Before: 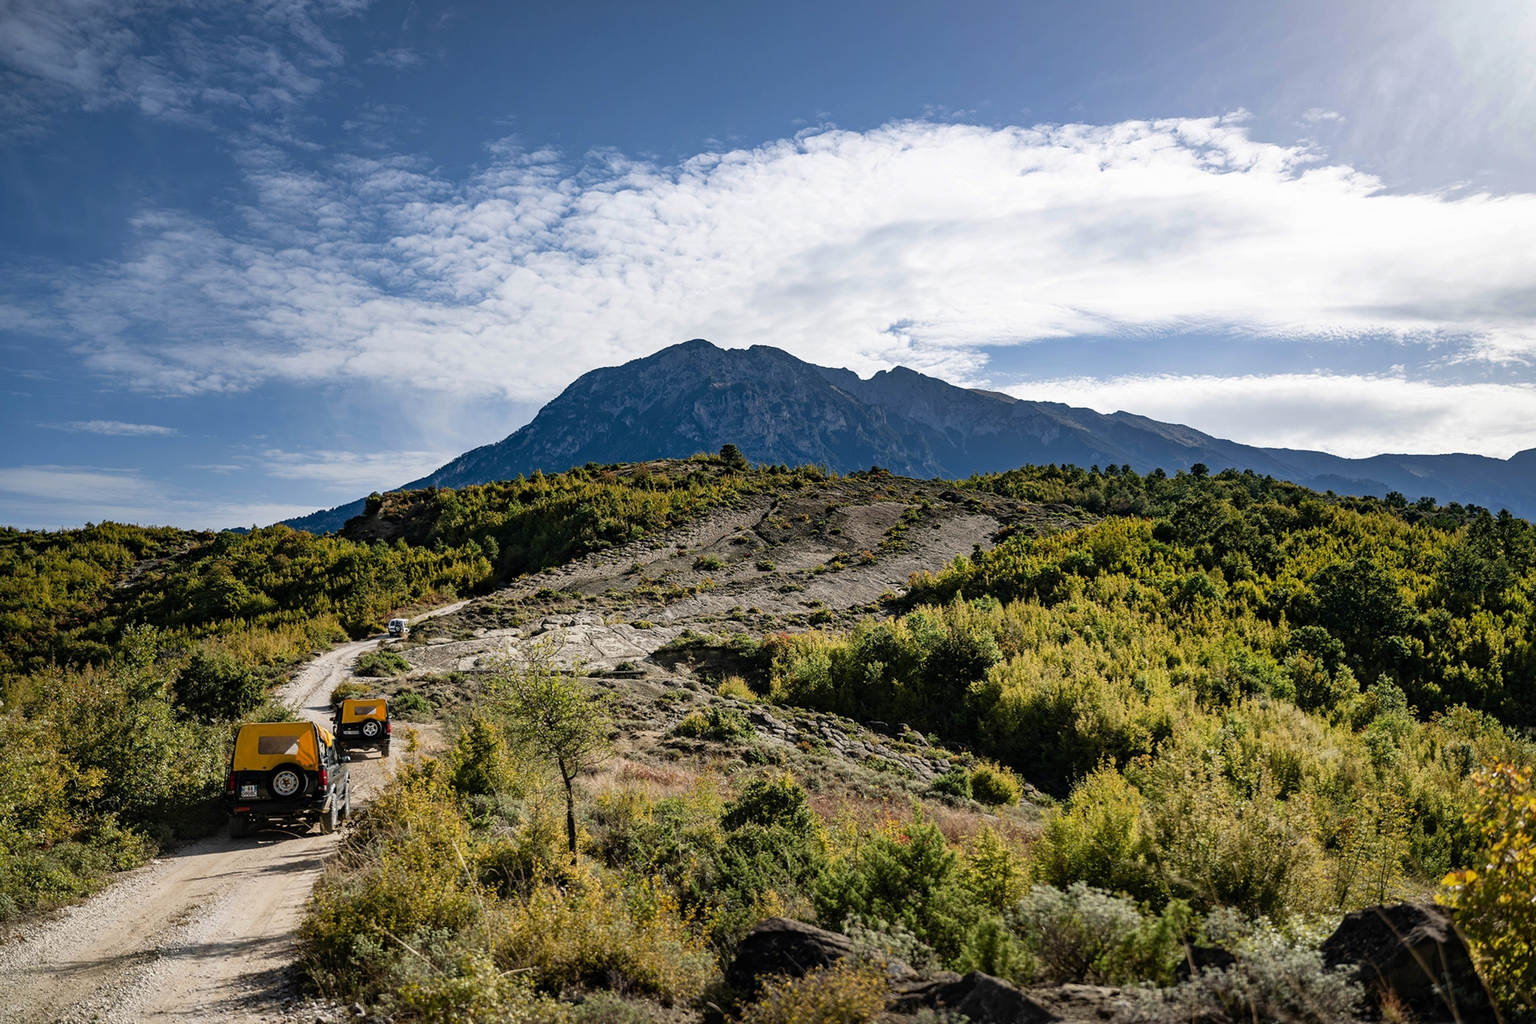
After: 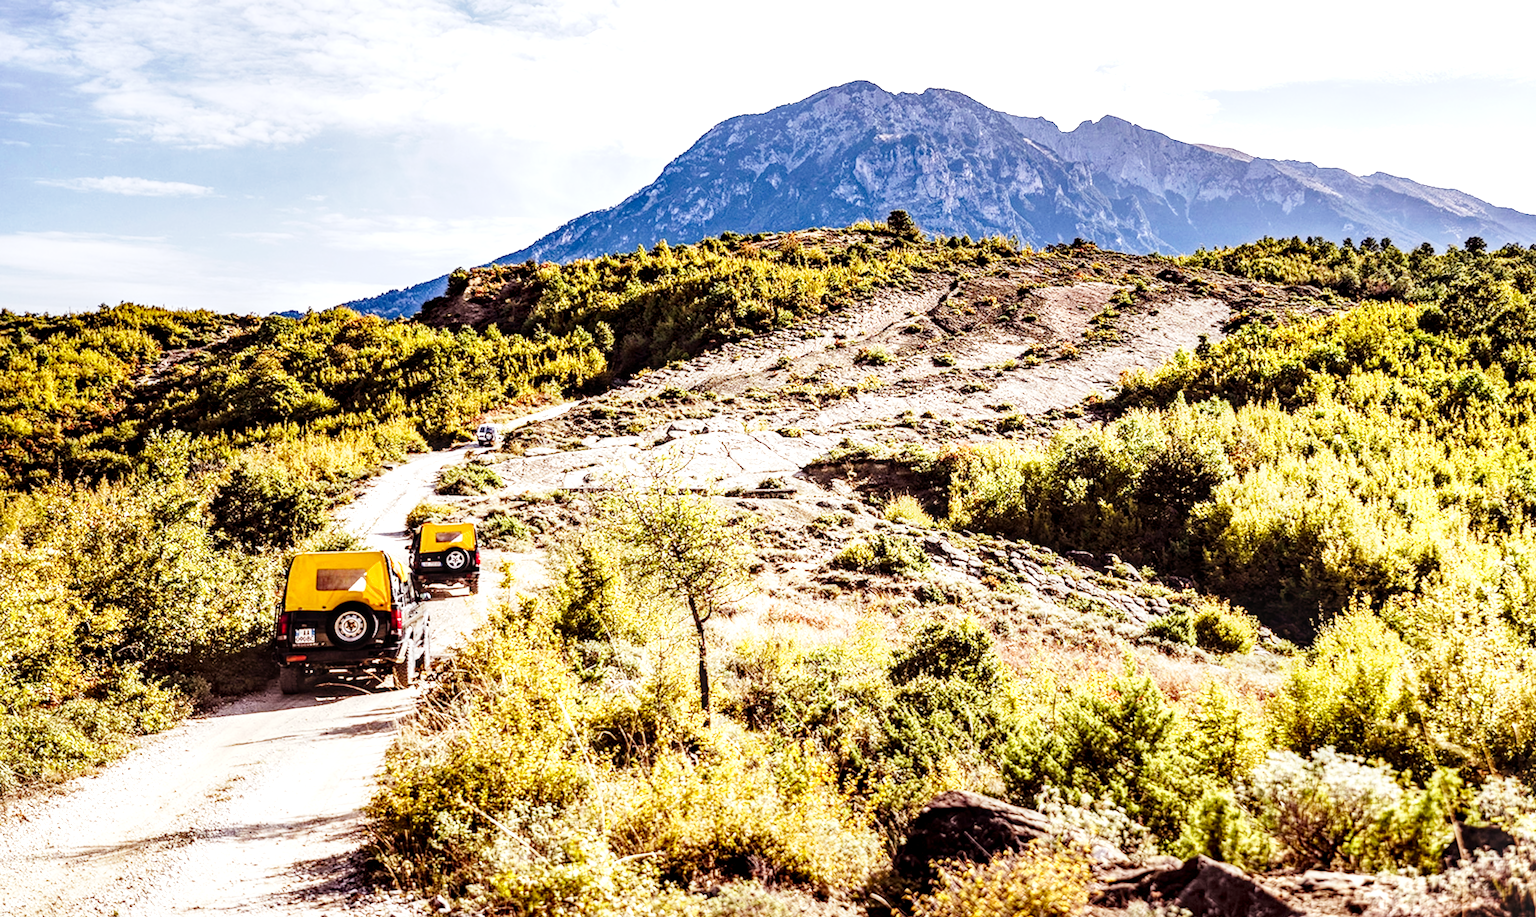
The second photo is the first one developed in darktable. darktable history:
crop: top 26.531%, right 17.959%
rgb levels: mode RGB, independent channels, levels [[0, 0.474, 1], [0, 0.5, 1], [0, 0.5, 1]]
white balance: emerald 1
base curve: curves: ch0 [(0, 0) (0, 0.001) (0.001, 0.001) (0.004, 0.002) (0.007, 0.004) (0.015, 0.013) (0.033, 0.045) (0.052, 0.096) (0.075, 0.17) (0.099, 0.241) (0.163, 0.42) (0.219, 0.55) (0.259, 0.616) (0.327, 0.722) (0.365, 0.765) (0.522, 0.873) (0.547, 0.881) (0.689, 0.919) (0.826, 0.952) (1, 1)], preserve colors none
exposure: exposure 1 EV, compensate highlight preservation false
vignetting: fall-off start 100%, brightness 0.05, saturation 0
local contrast: detail 150%
rotate and perspective: rotation 0.174°, lens shift (vertical) 0.013, lens shift (horizontal) 0.019, shear 0.001, automatic cropping original format, crop left 0.007, crop right 0.991, crop top 0.016, crop bottom 0.997
